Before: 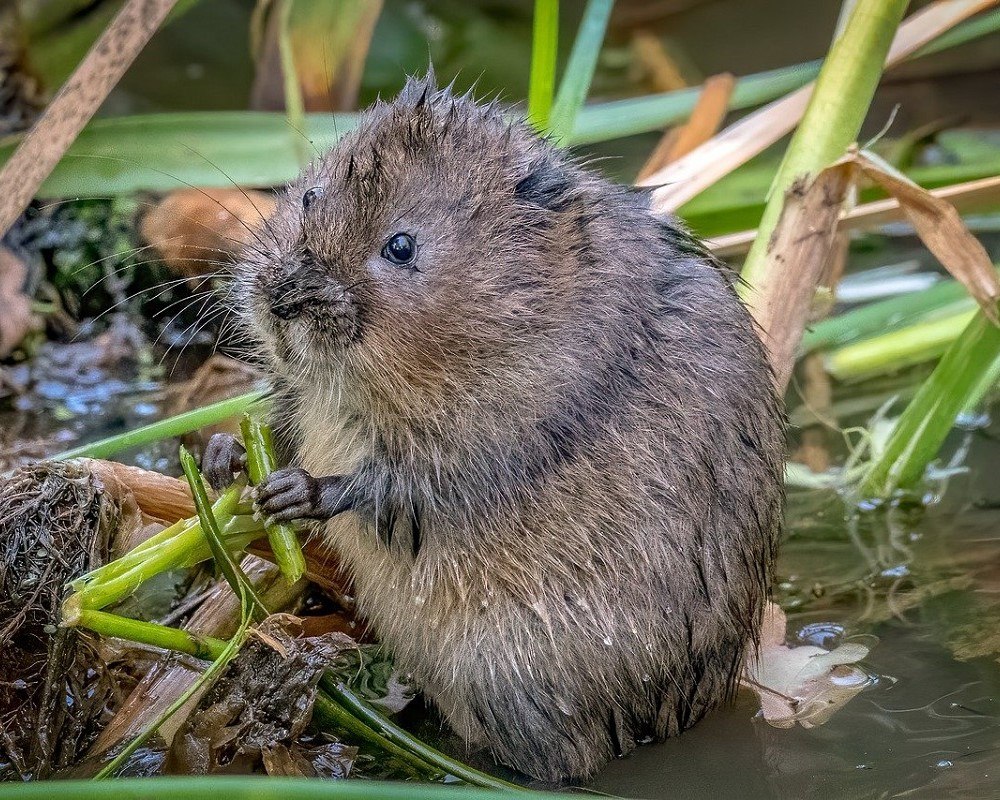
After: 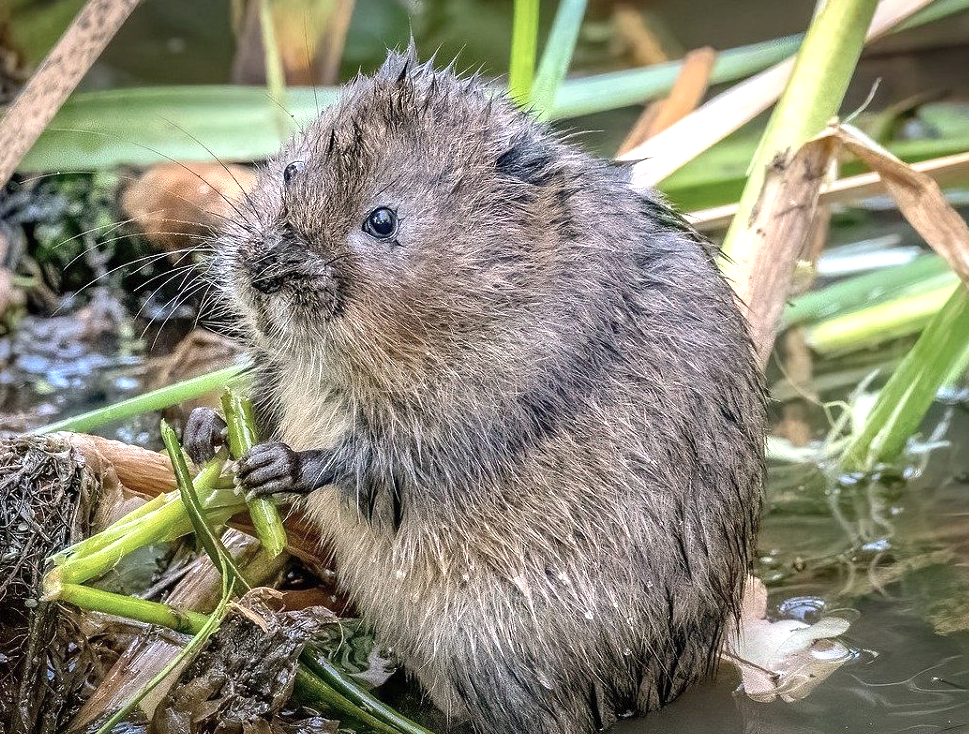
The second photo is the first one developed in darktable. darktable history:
exposure: black level correction 0, exposure 0.7 EV, compensate exposure bias true, compensate highlight preservation false
contrast brightness saturation: contrast 0.06, brightness -0.01, saturation -0.23
crop: left 1.964%, top 3.251%, right 1.122%, bottom 4.933%
